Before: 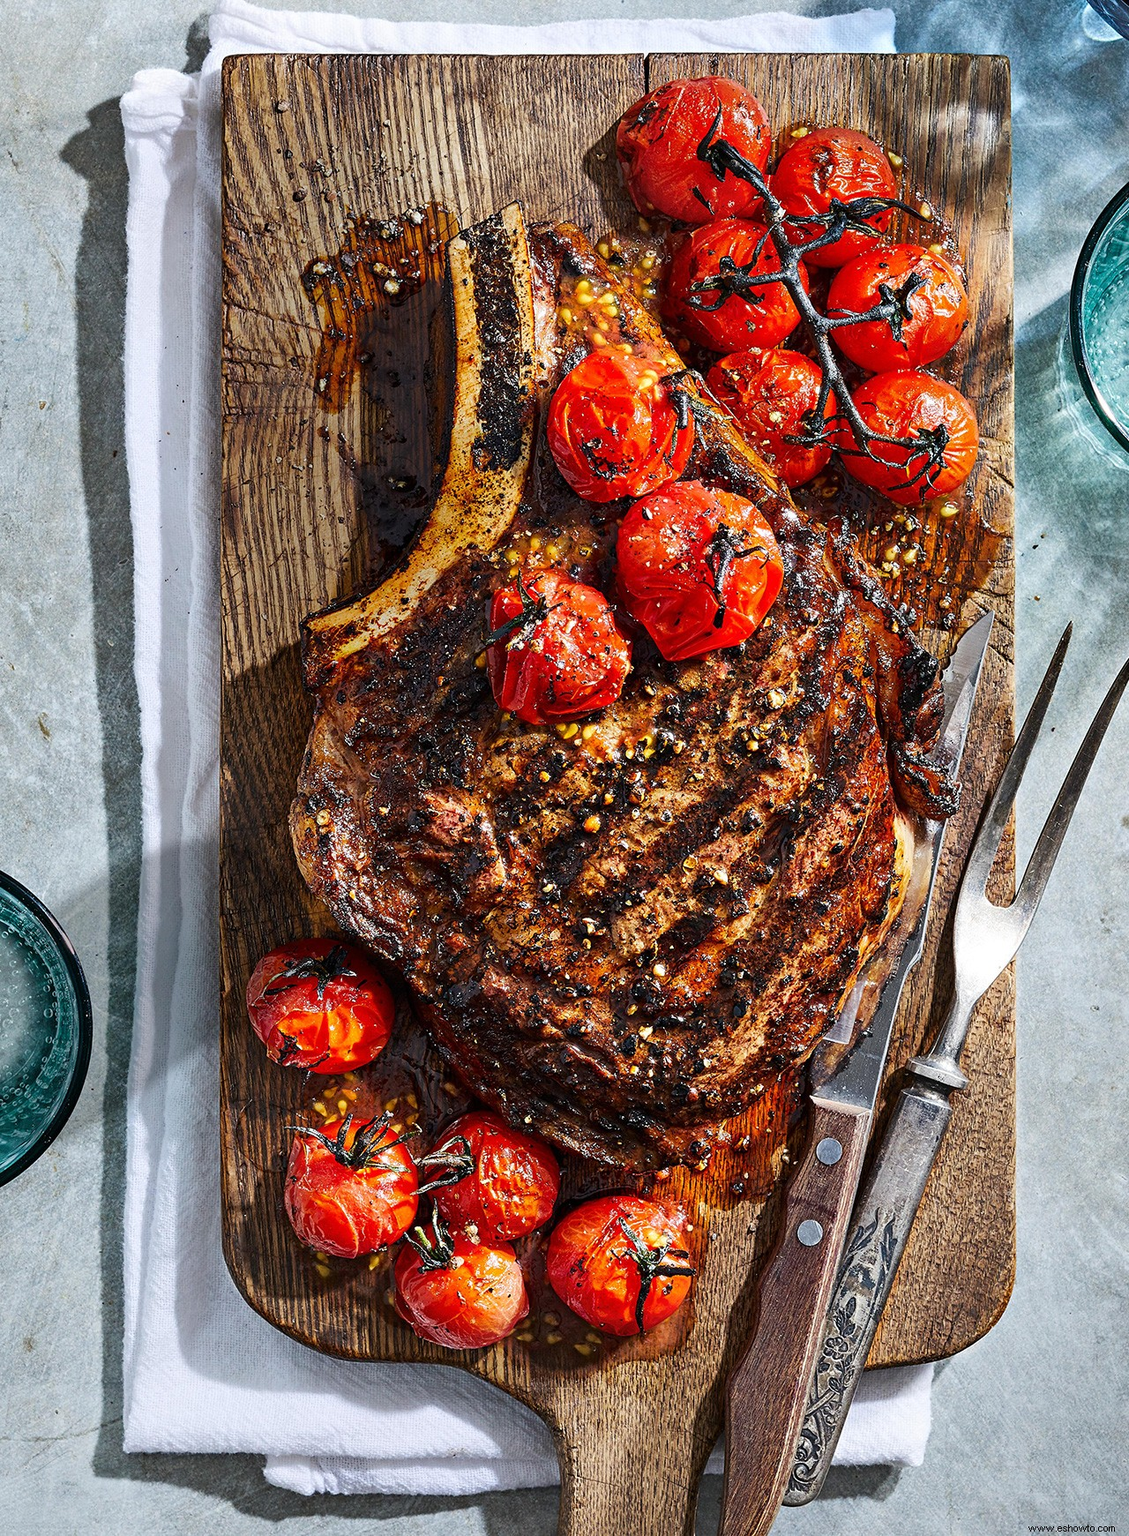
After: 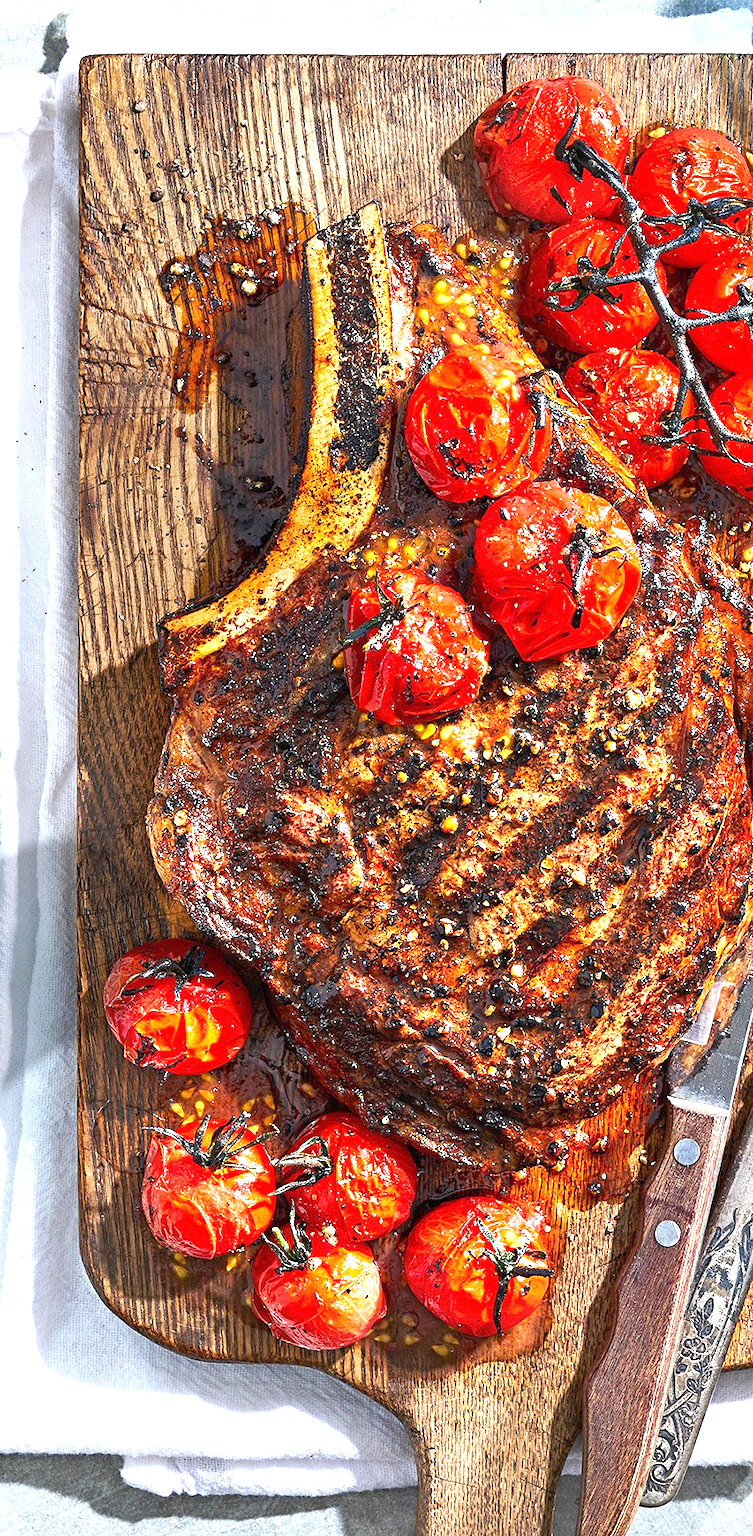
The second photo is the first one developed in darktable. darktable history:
tone equalizer: -8 EV 1.03 EV, -7 EV 0.991 EV, -6 EV 1.04 EV, -5 EV 1.03 EV, -4 EV 1.03 EV, -3 EV 0.731 EV, -2 EV 0.503 EV, -1 EV 0.233 EV, smoothing 1
crop and rotate: left 12.724%, right 20.519%
exposure: exposure 1 EV, compensate highlight preservation false
